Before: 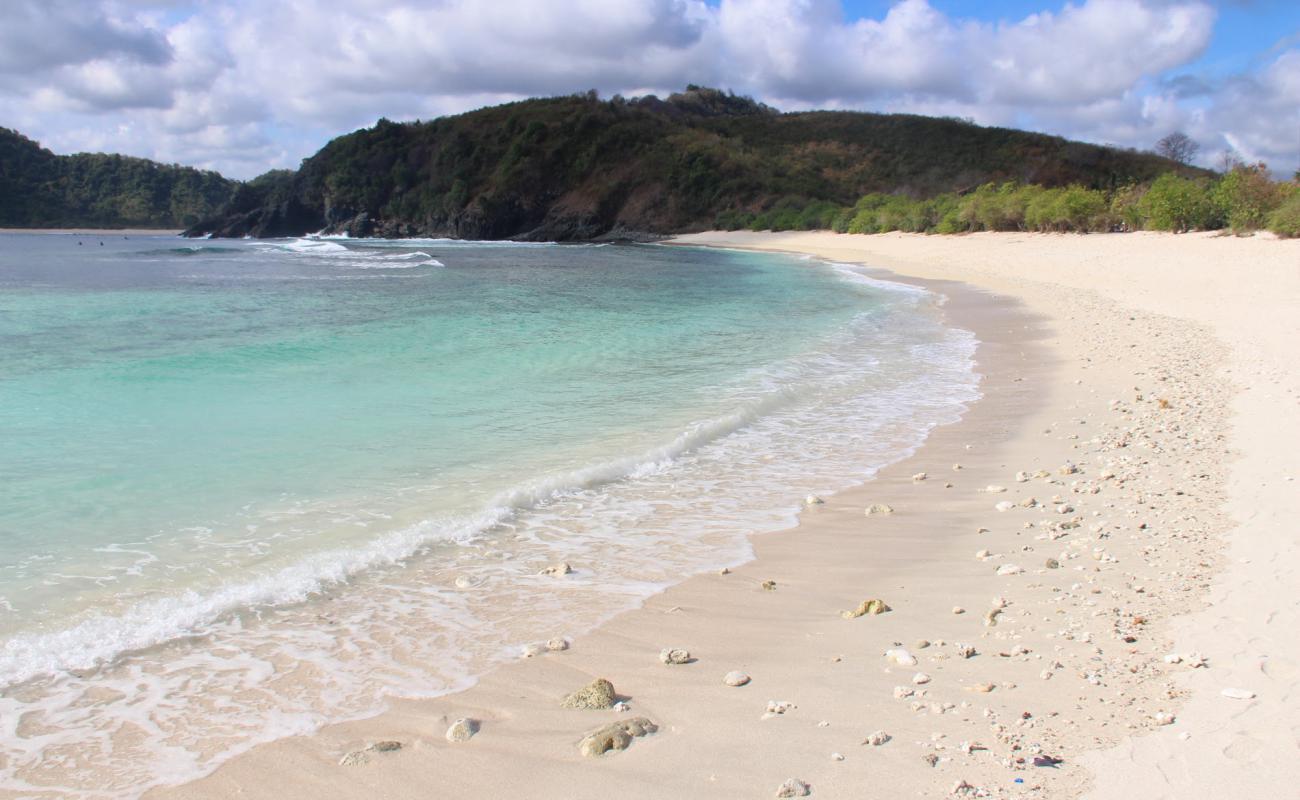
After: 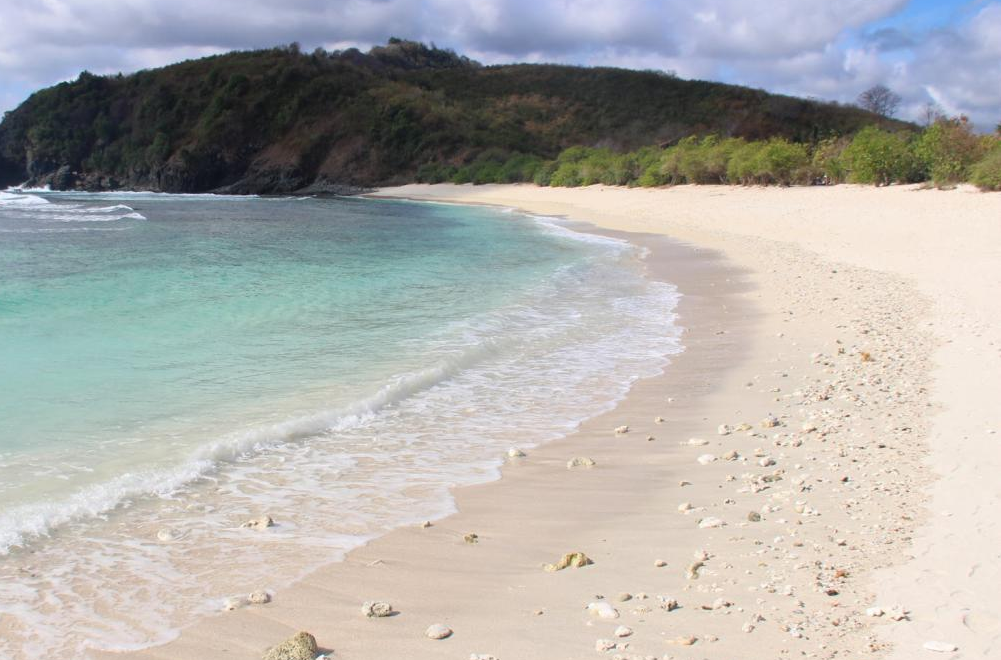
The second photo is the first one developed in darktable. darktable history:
crop: left 22.964%, top 5.893%, bottom 11.606%
